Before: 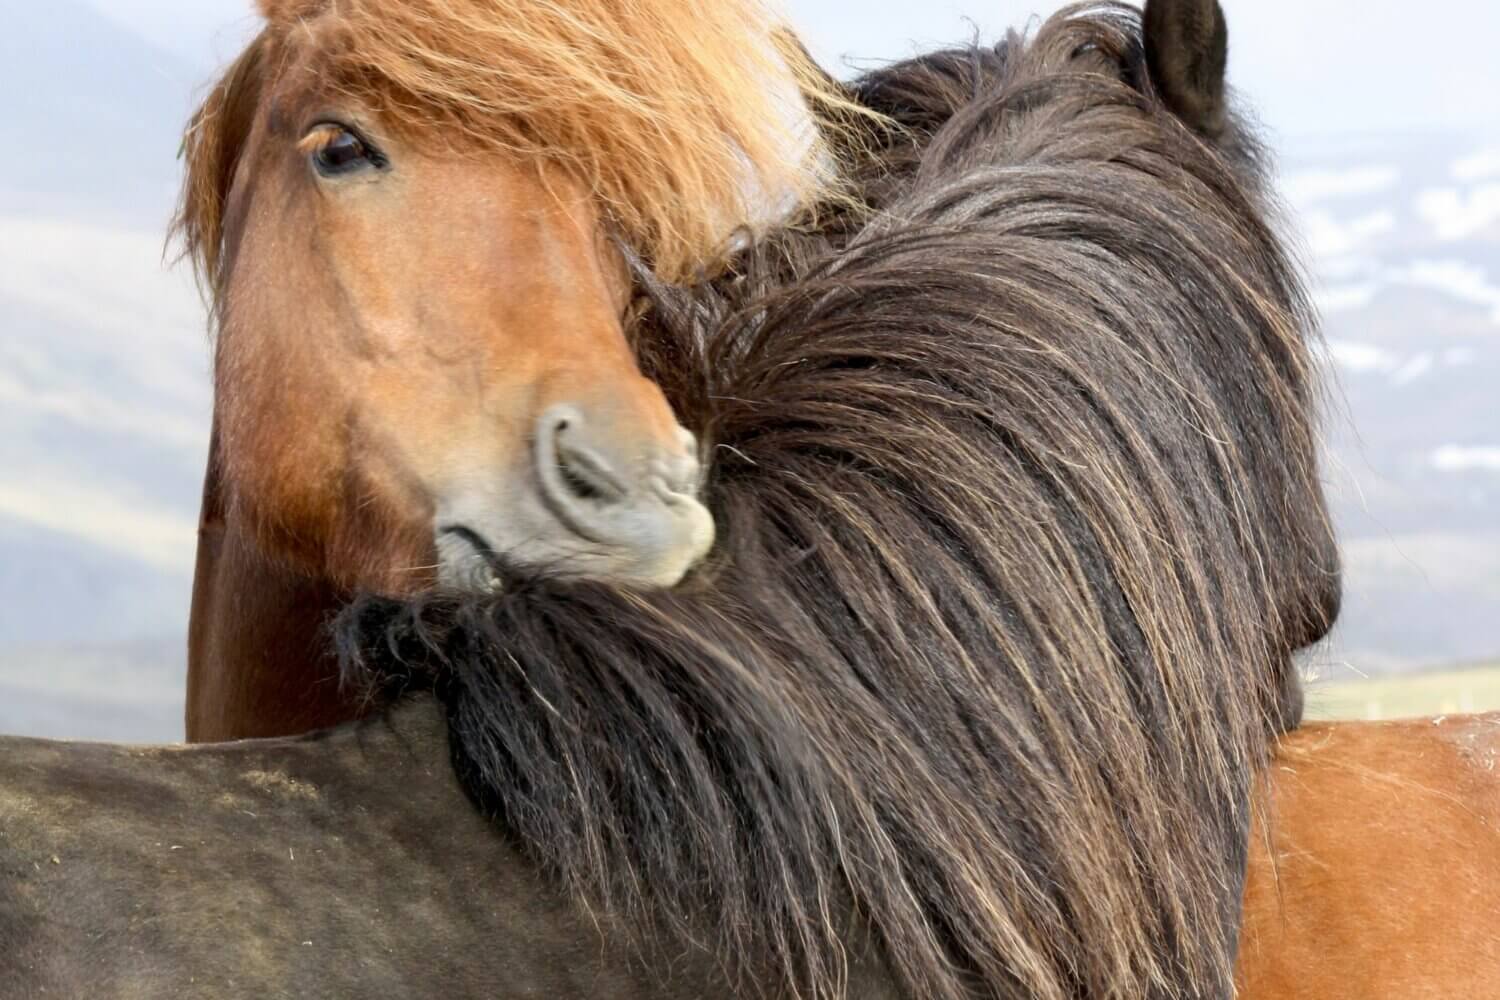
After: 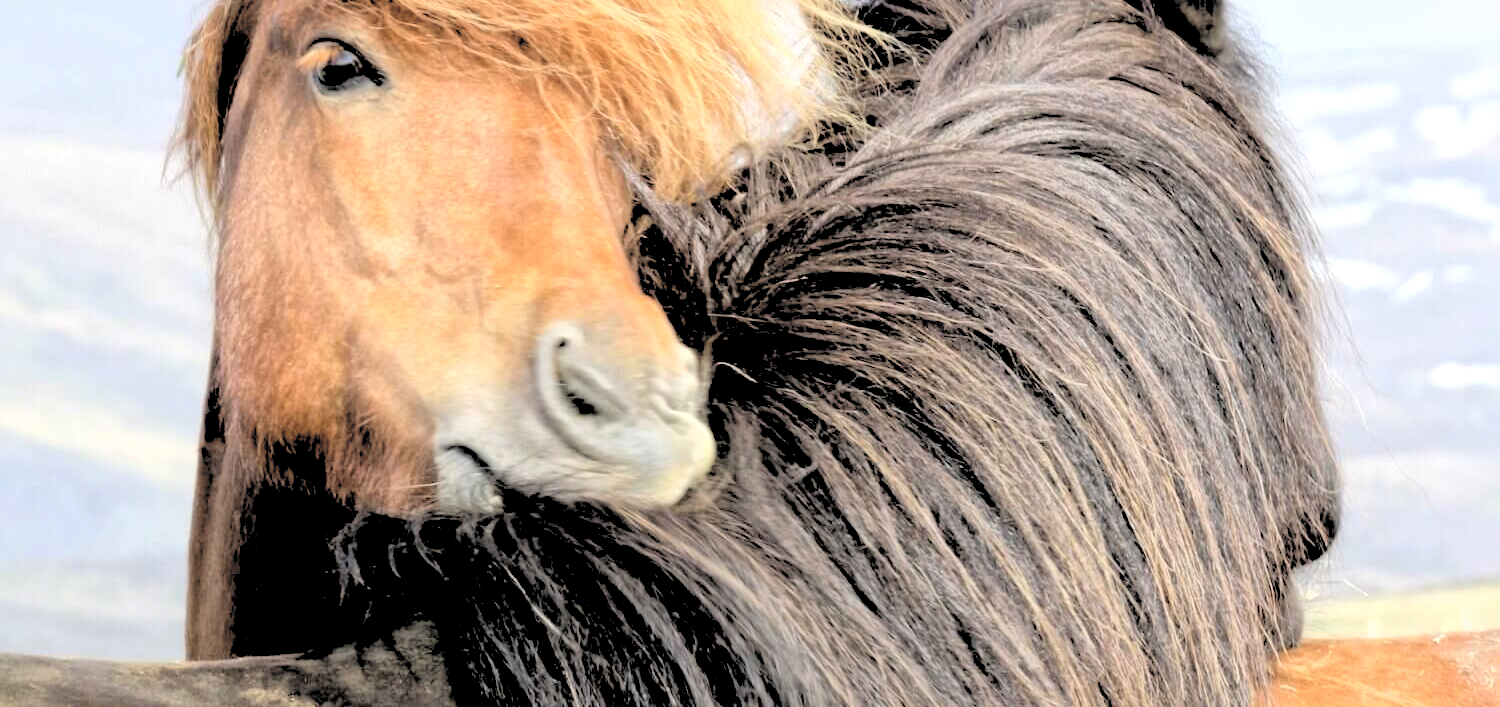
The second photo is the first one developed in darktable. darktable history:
exposure: black level correction 0, exposure 0.4 EV, compensate exposure bias true, compensate highlight preservation false
crop and rotate: top 8.293%, bottom 20.996%
contrast brightness saturation: brightness 0.28
rgb levels: levels [[0.034, 0.472, 0.904], [0, 0.5, 1], [0, 0.5, 1]]
global tonemap: drago (1, 100), detail 1
